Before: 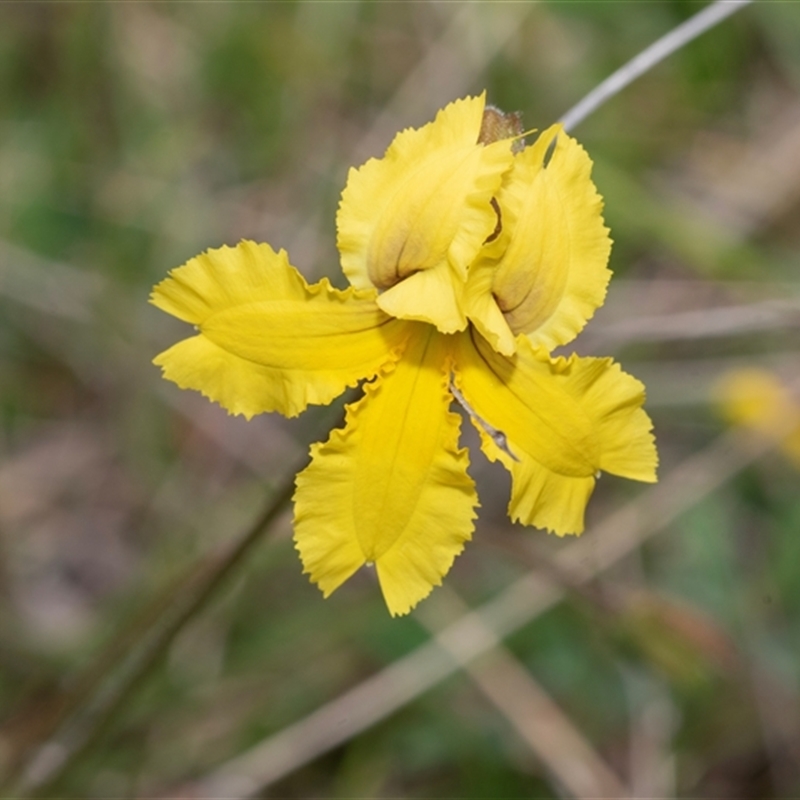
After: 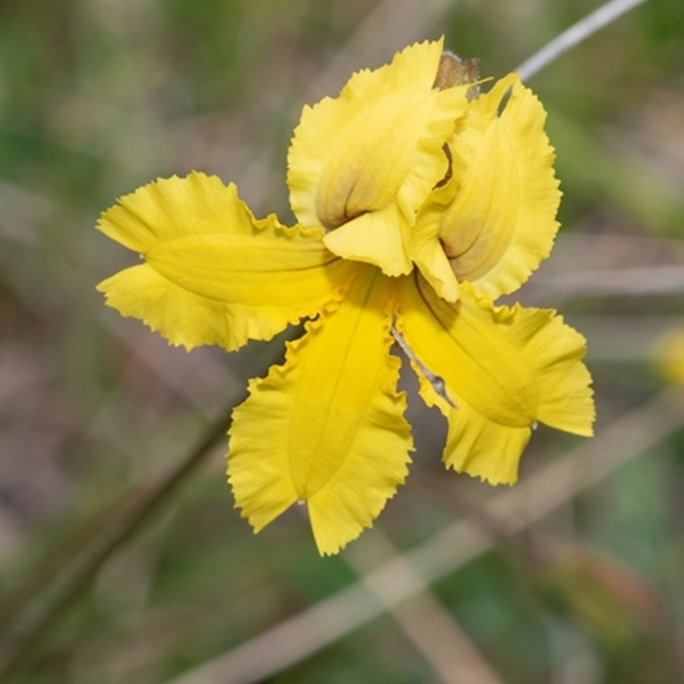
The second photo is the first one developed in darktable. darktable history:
crop and rotate: angle -3.23°, left 5.105%, top 5.214%, right 4.609%, bottom 4.468%
